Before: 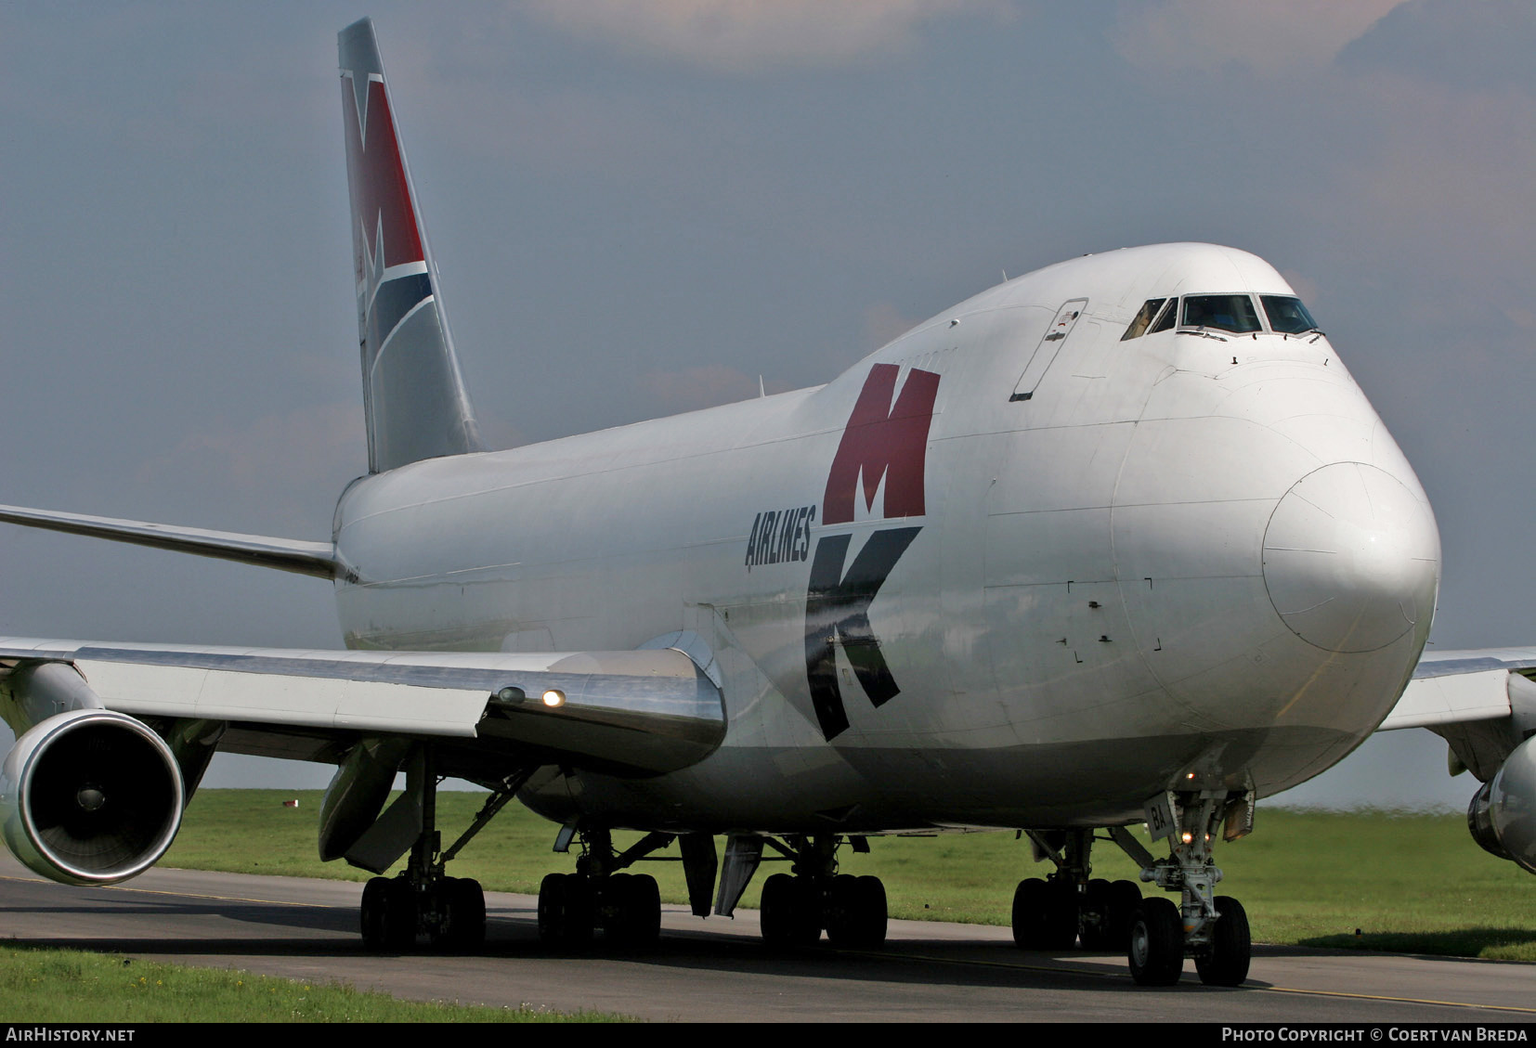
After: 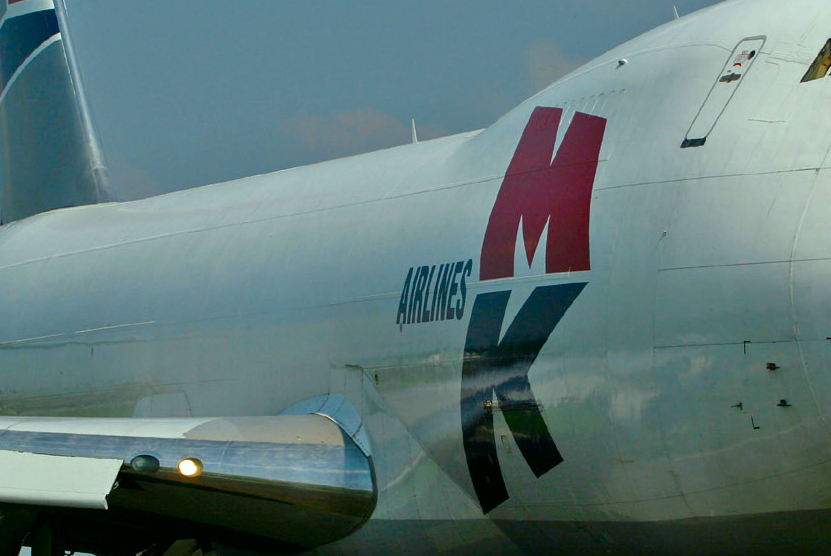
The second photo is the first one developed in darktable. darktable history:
crop: left 24.597%, top 25.299%, right 25.152%, bottom 25.402%
color balance rgb: perceptual saturation grading › global saturation 20%, perceptual saturation grading › highlights -25.511%, perceptual saturation grading › shadows 49.725%, perceptual brilliance grading › highlights 4.783%, perceptual brilliance grading › shadows -10.148%
color correction: highlights a* -7.37, highlights b* 1.57, shadows a* -2.91, saturation 1.38
